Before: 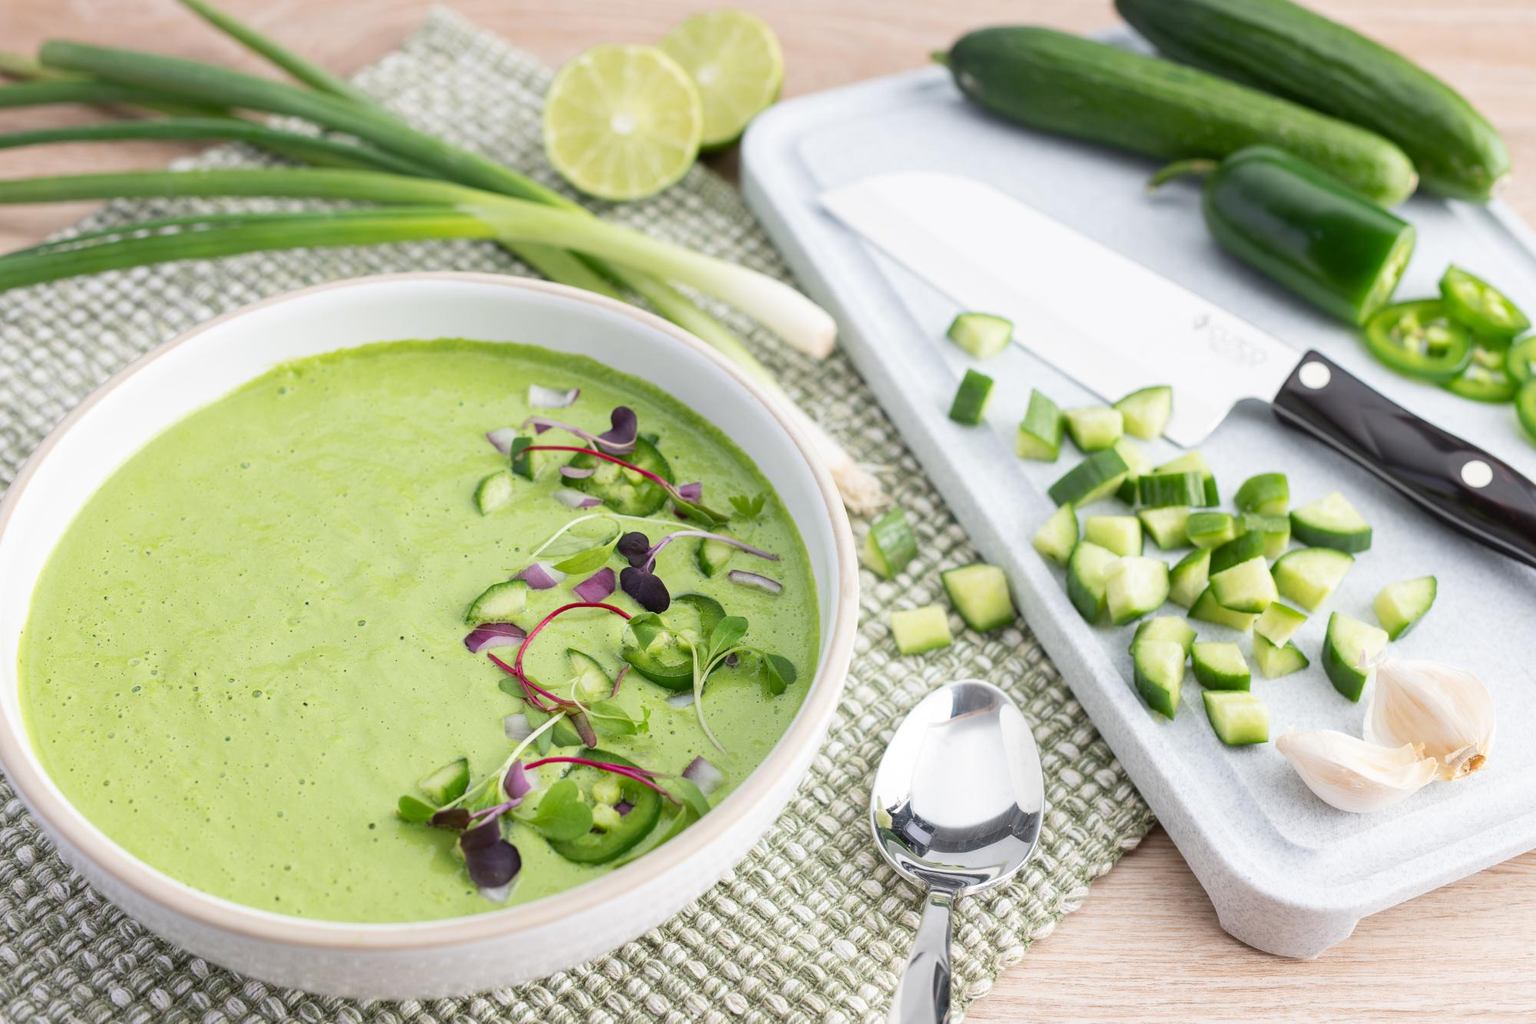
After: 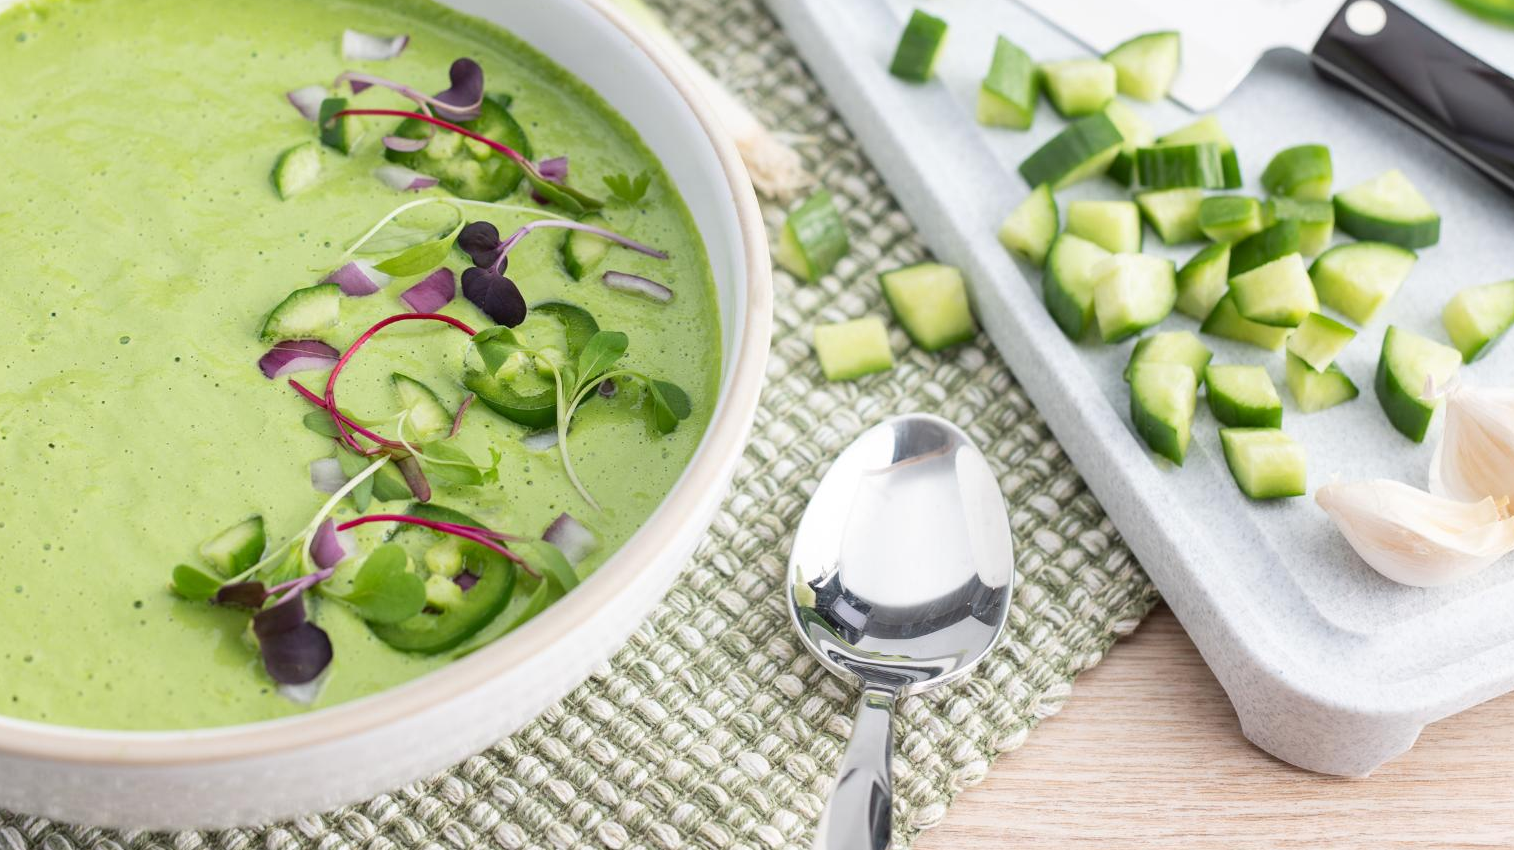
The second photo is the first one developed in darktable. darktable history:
crop and rotate: left 17.315%, top 35.347%, right 6.962%, bottom 0.87%
